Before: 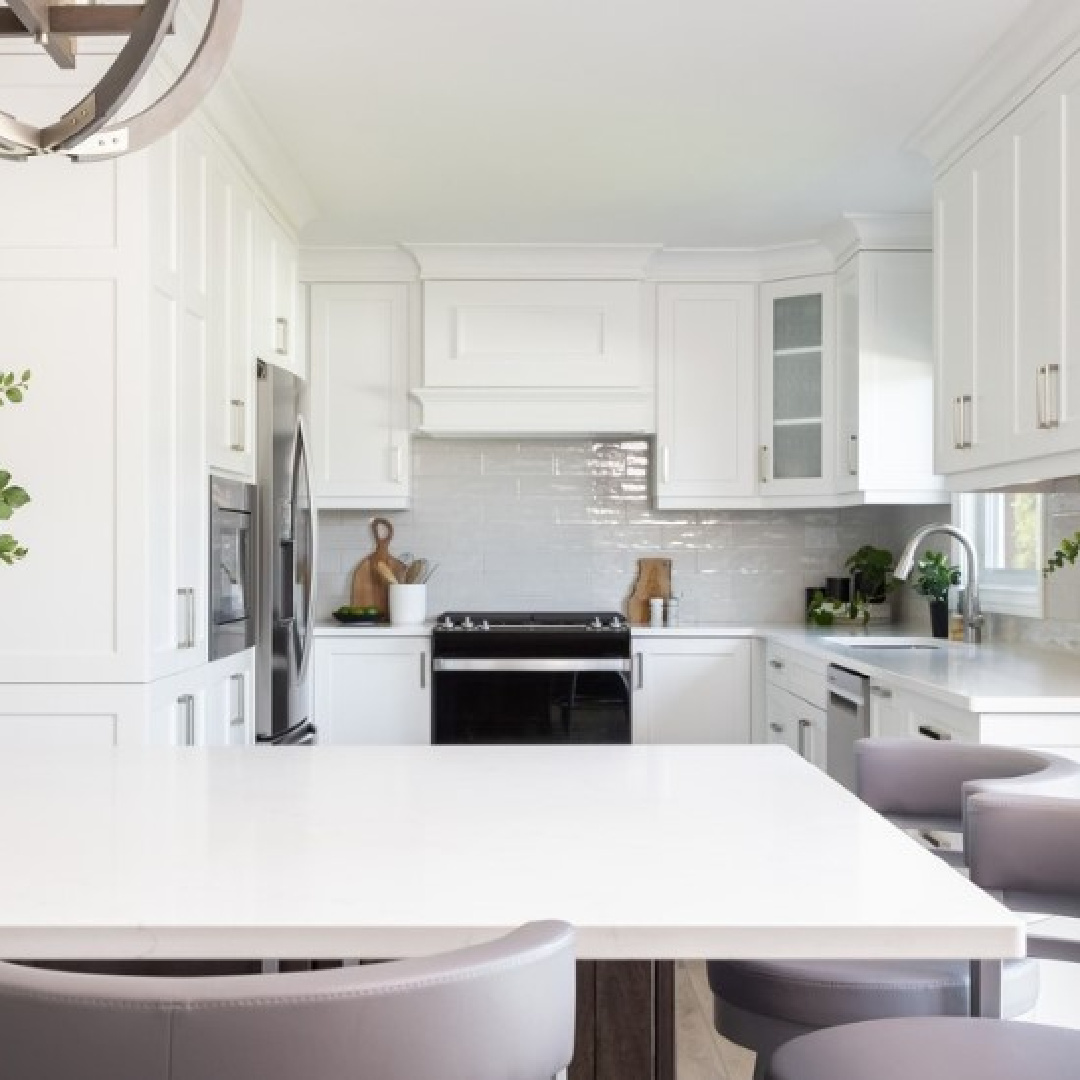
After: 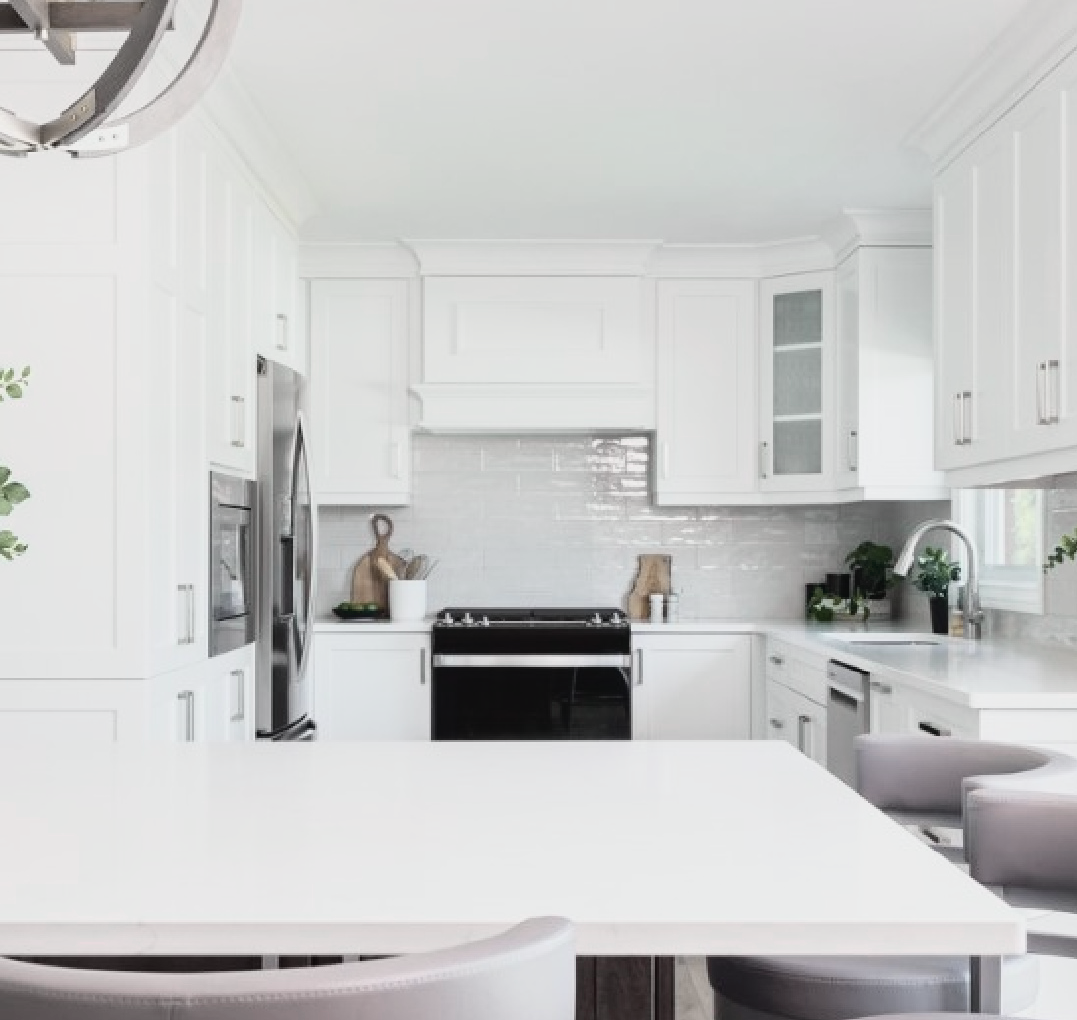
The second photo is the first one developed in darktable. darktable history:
crop: top 0.448%, right 0.264%, bottom 5.045%
tone curve: curves: ch0 [(0, 0.029) (0.099, 0.082) (0.264, 0.253) (0.447, 0.481) (0.678, 0.721) (0.828, 0.857) (0.992, 0.94)]; ch1 [(0, 0) (0.311, 0.266) (0.411, 0.374) (0.481, 0.458) (0.501, 0.499) (0.514, 0.512) (0.575, 0.577) (0.643, 0.648) (0.682, 0.674) (0.802, 0.812) (1, 1)]; ch2 [(0, 0) (0.259, 0.207) (0.323, 0.311) (0.376, 0.353) (0.463, 0.456) (0.498, 0.498) (0.524, 0.512) (0.574, 0.582) (0.648, 0.653) (0.768, 0.728) (1, 1)], color space Lab, independent channels, preserve colors none
color zones: curves: ch0 [(0, 0.6) (0.129, 0.585) (0.193, 0.596) (0.429, 0.5) (0.571, 0.5) (0.714, 0.5) (0.857, 0.5) (1, 0.6)]; ch1 [(0, 0.453) (0.112, 0.245) (0.213, 0.252) (0.429, 0.233) (0.571, 0.231) (0.683, 0.242) (0.857, 0.296) (1, 0.453)]
